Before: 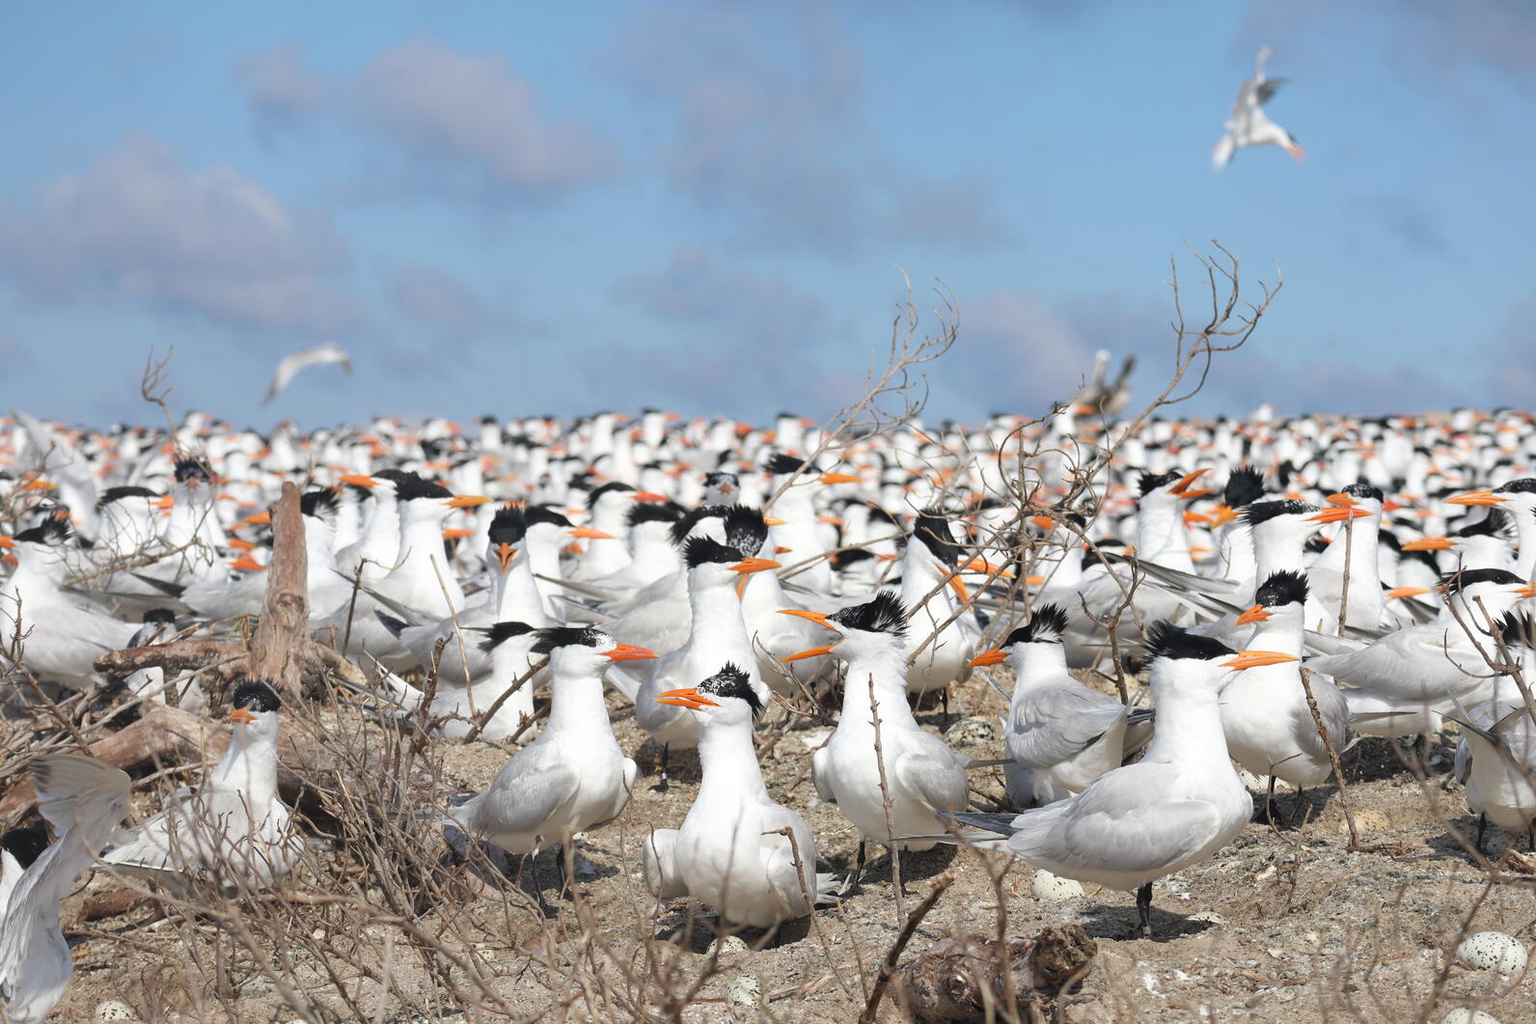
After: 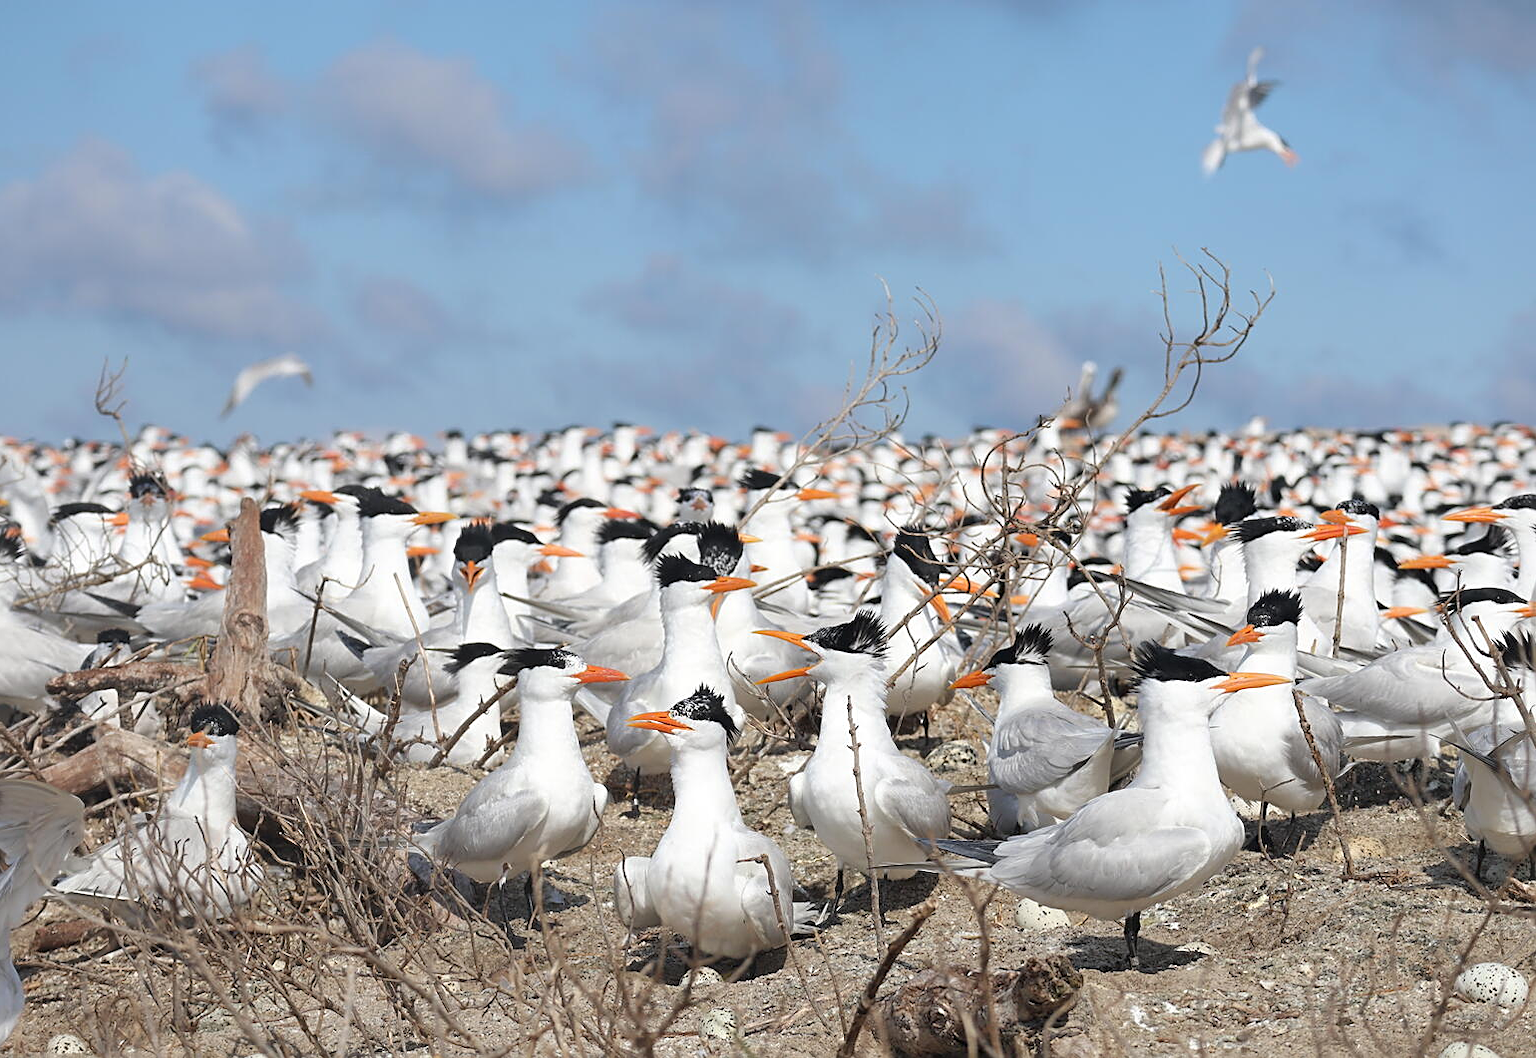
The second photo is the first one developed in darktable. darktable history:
sharpen: on, module defaults
crop and rotate: left 3.238%
